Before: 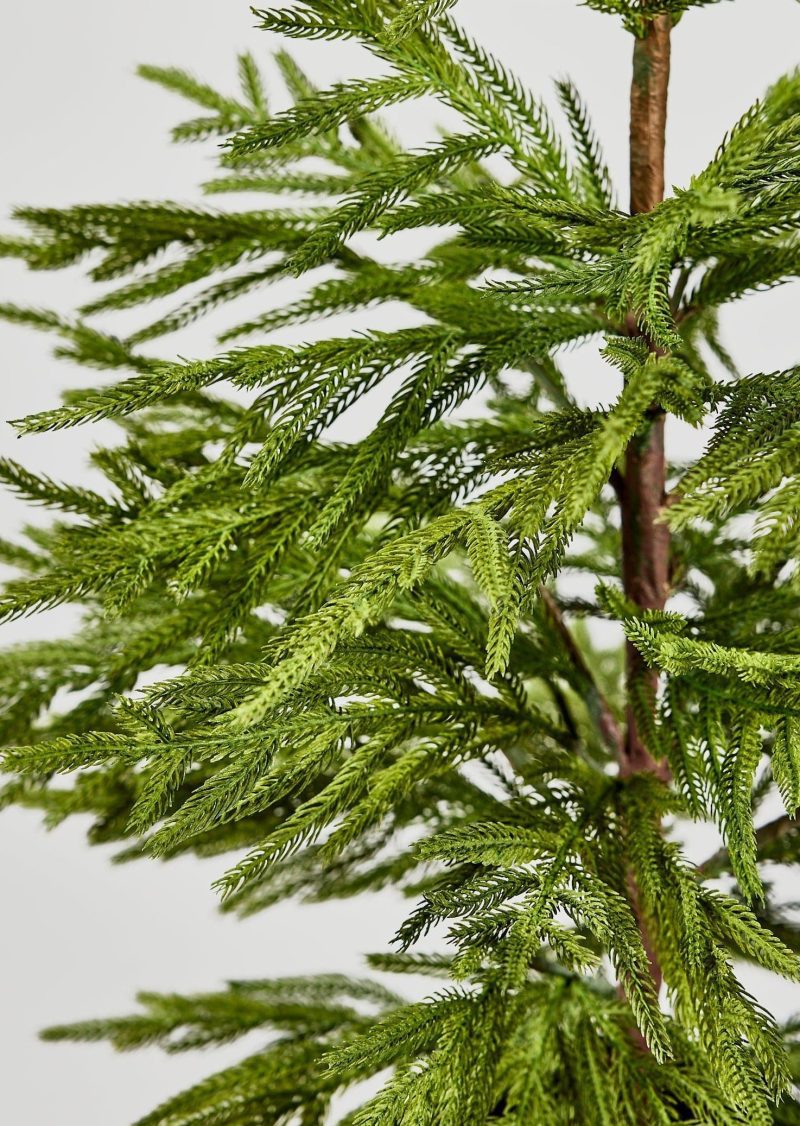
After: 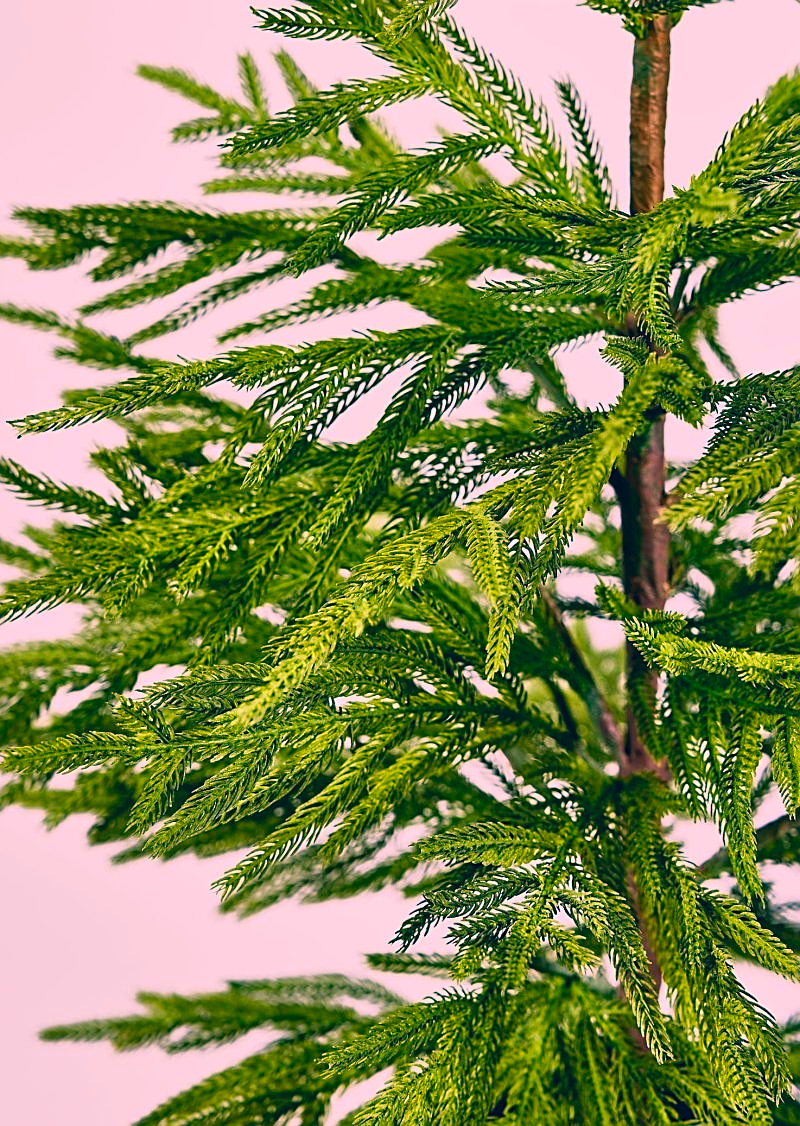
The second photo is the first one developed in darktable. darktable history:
color correction: highlights a* 16.81, highlights b* 0.195, shadows a* -14.82, shadows b* -14.07, saturation 1.47
sharpen: on, module defaults
